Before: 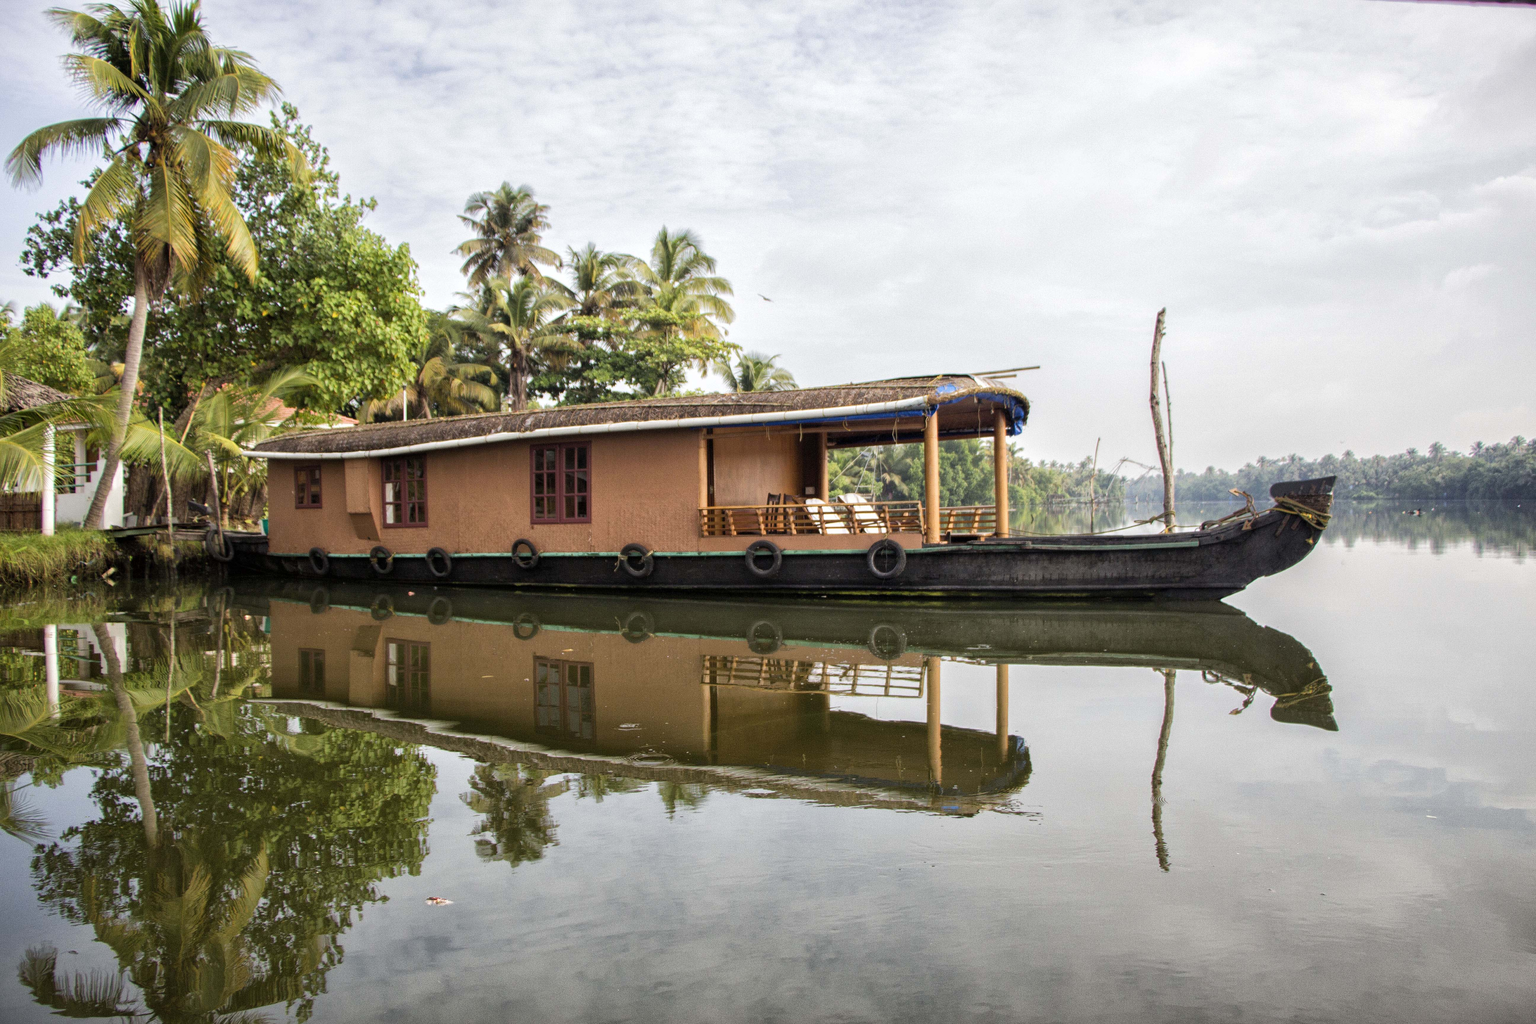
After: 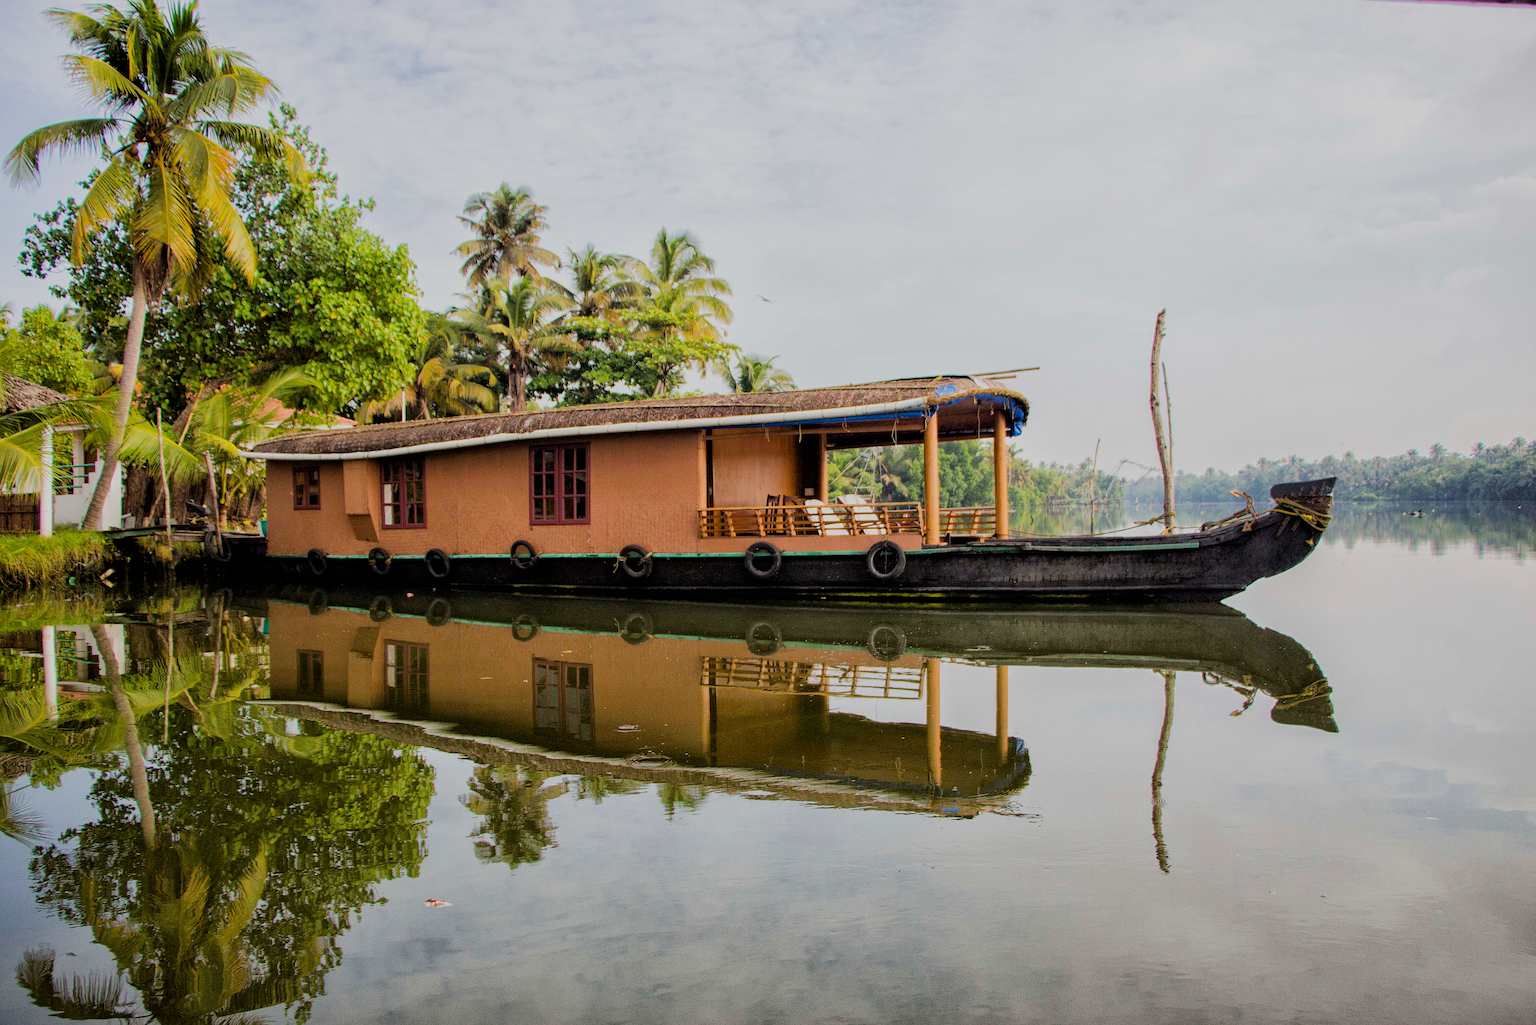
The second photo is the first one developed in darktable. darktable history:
sharpen: on, module defaults
crop and rotate: left 0.161%, bottom 0.003%
filmic rgb: black relative exposure -6.98 EV, white relative exposure 5.63 EV, hardness 2.86, iterations of high-quality reconstruction 0
color balance rgb: linear chroma grading › global chroma 0.796%, perceptual saturation grading › global saturation 0.977%, global vibrance 41.044%
